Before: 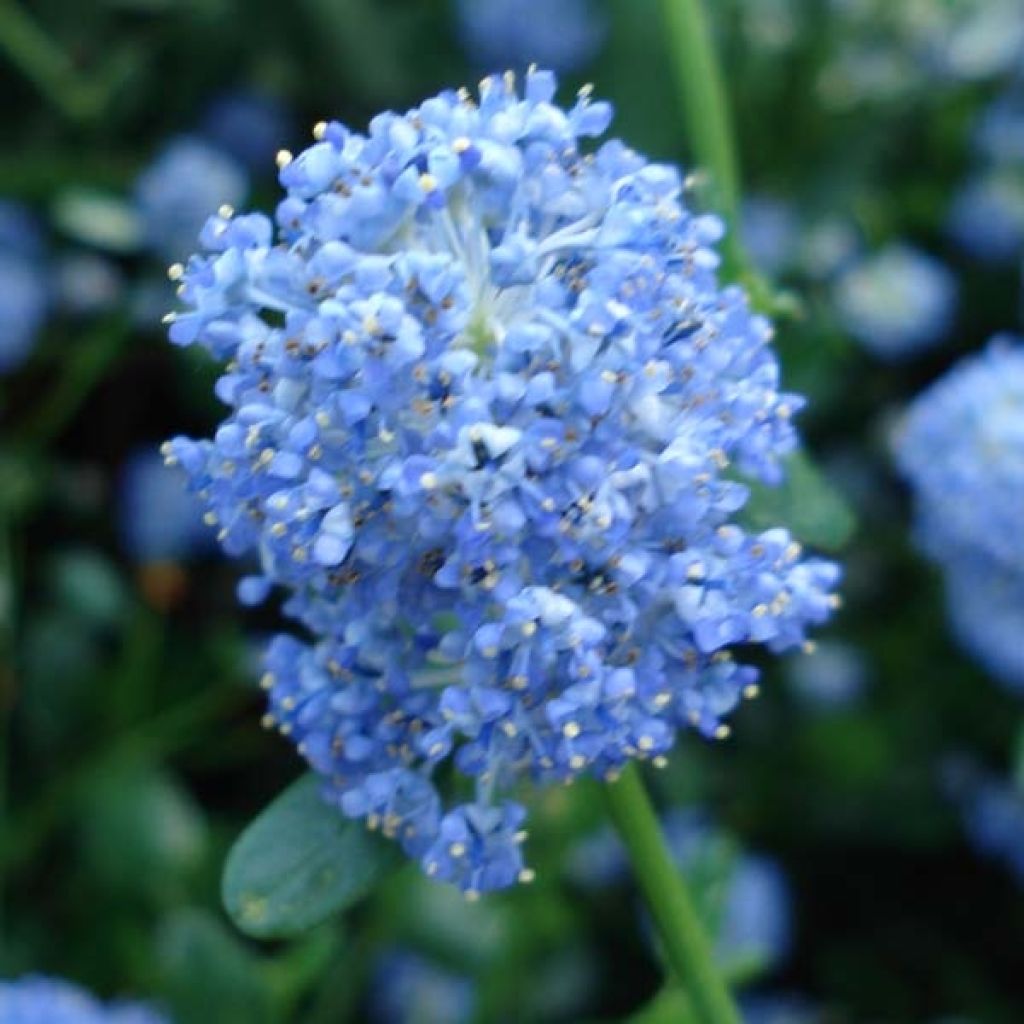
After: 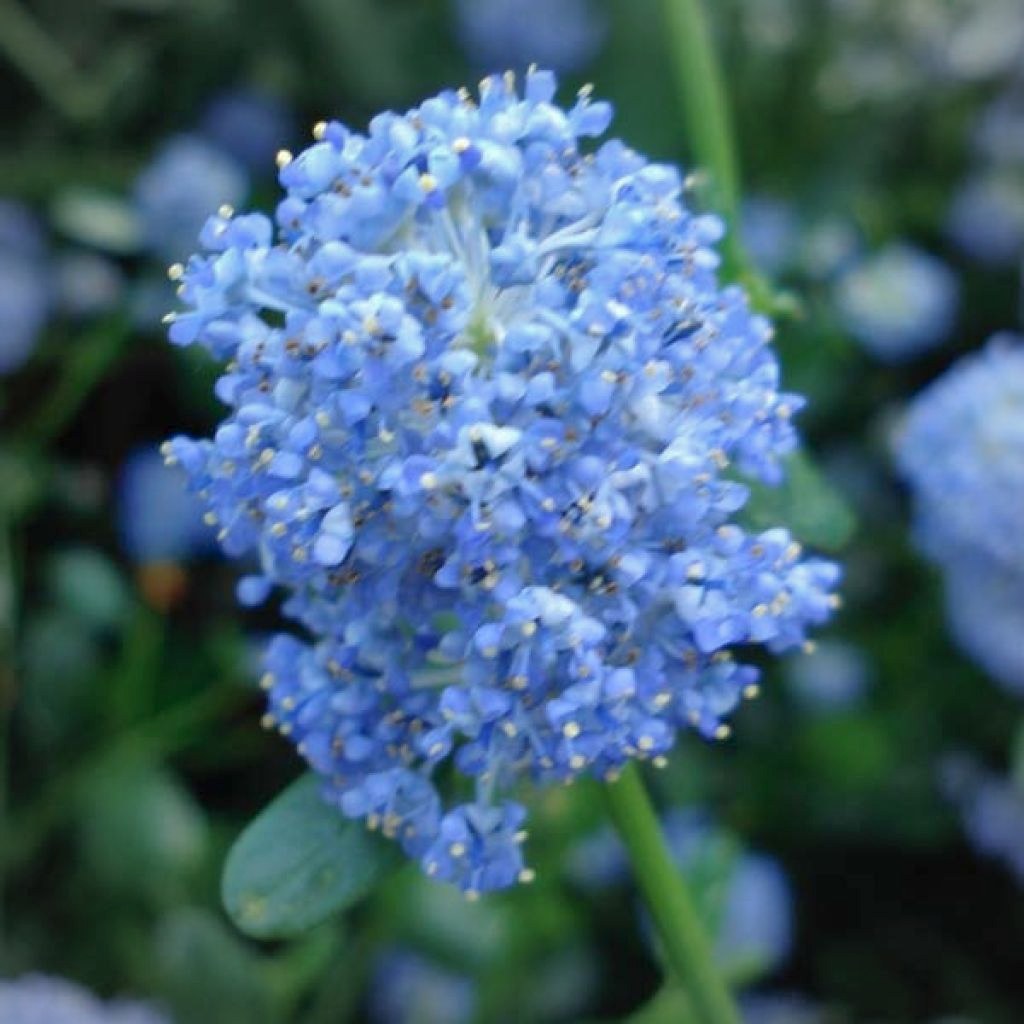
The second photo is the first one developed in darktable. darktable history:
shadows and highlights: on, module defaults
vignetting: brightness -0.167
